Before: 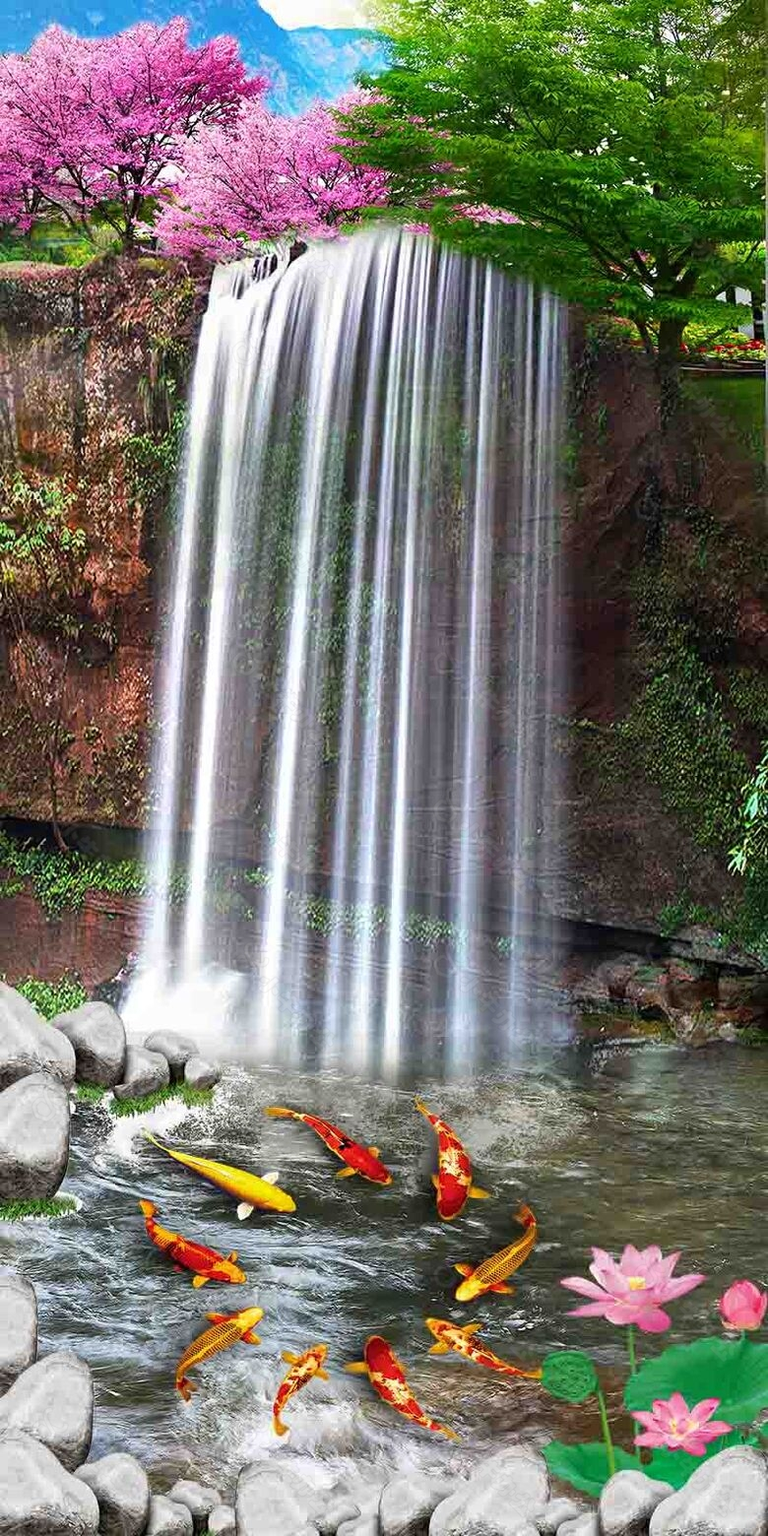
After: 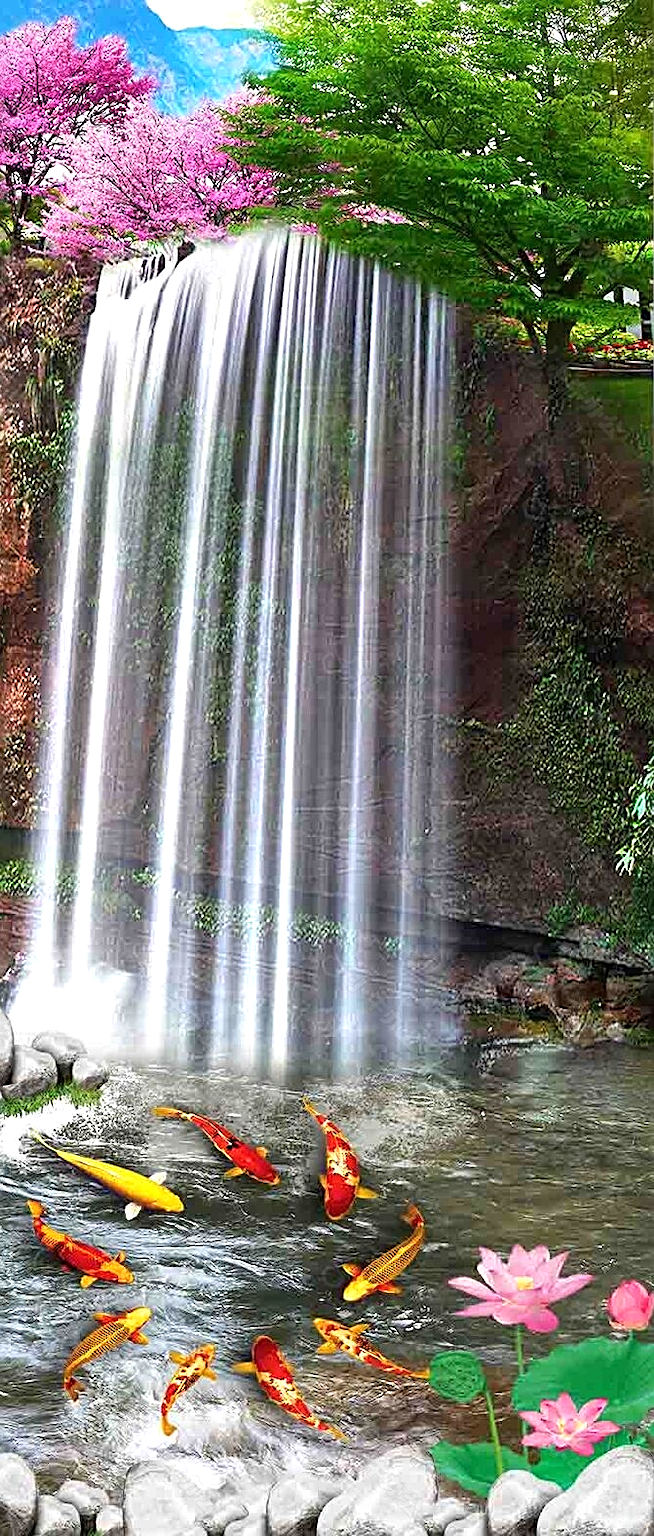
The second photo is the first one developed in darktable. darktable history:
sharpen: on, module defaults
crop and rotate: left 14.626%
exposure: exposure 0.298 EV, compensate highlight preservation false
